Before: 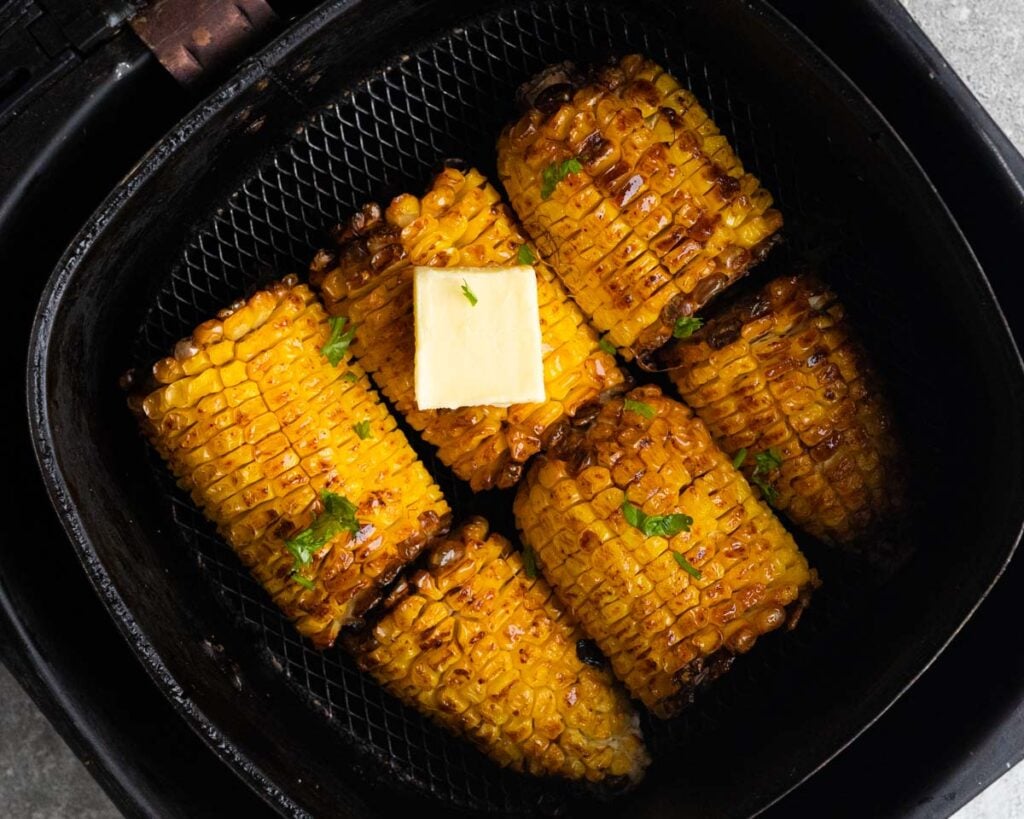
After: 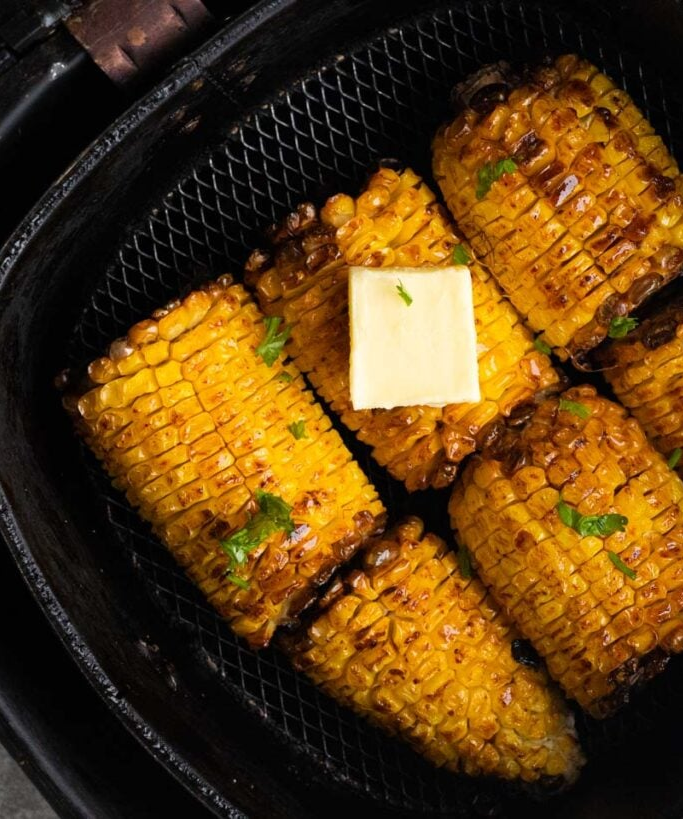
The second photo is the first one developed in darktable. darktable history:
crop and rotate: left 6.427%, right 26.814%
